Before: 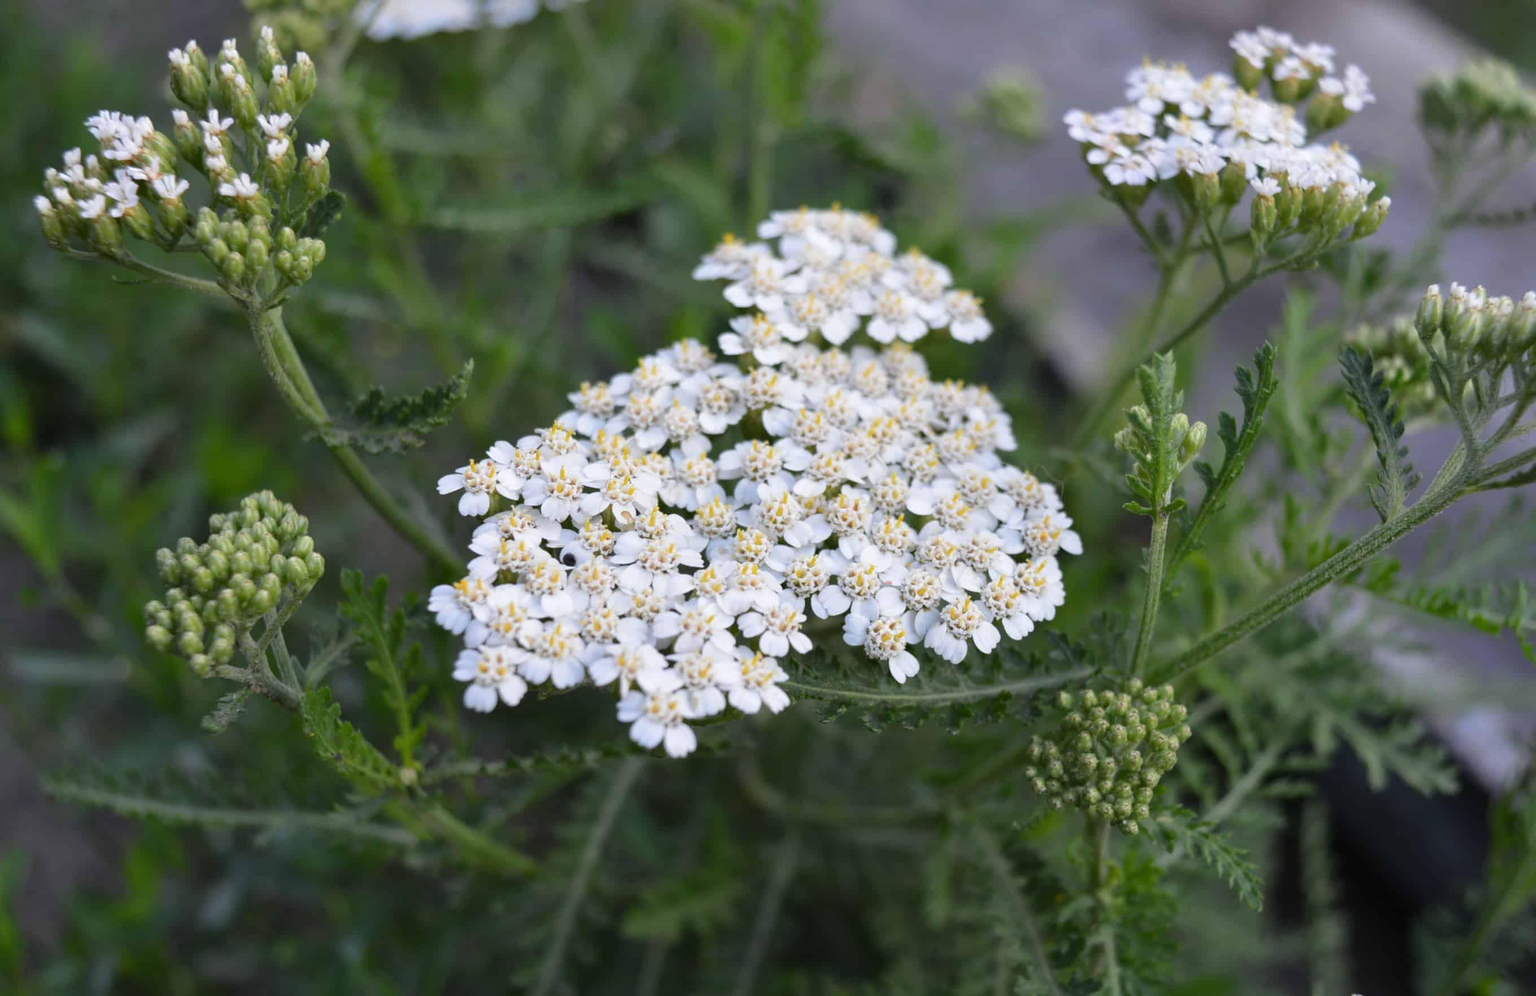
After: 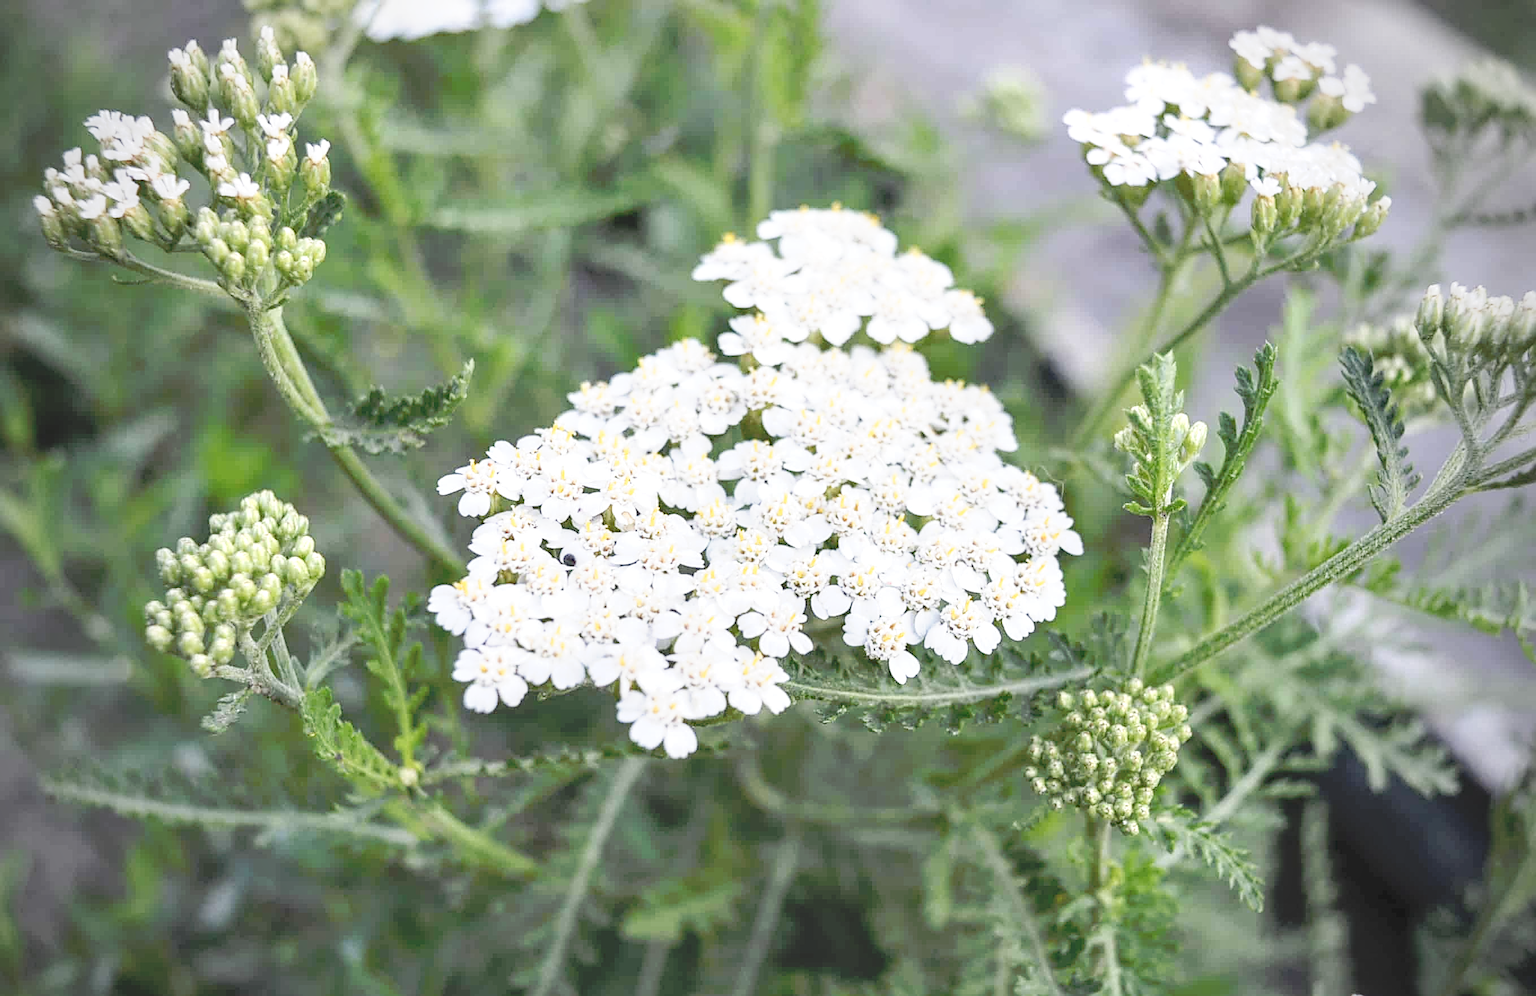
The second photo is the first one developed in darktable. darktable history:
sharpen: radius 2.531, amount 0.628
local contrast: highlights 40%, shadows 60%, detail 136%, midtone range 0.514
vignetting: fall-off start 71.74%
tone curve: curves: ch0 [(0, 0) (0.003, 0.195) (0.011, 0.161) (0.025, 0.21) (0.044, 0.24) (0.069, 0.254) (0.1, 0.283) (0.136, 0.347) (0.177, 0.412) (0.224, 0.455) (0.277, 0.531) (0.335, 0.606) (0.399, 0.679) (0.468, 0.748) (0.543, 0.814) (0.623, 0.876) (0.709, 0.927) (0.801, 0.949) (0.898, 0.962) (1, 1)], preserve colors none
